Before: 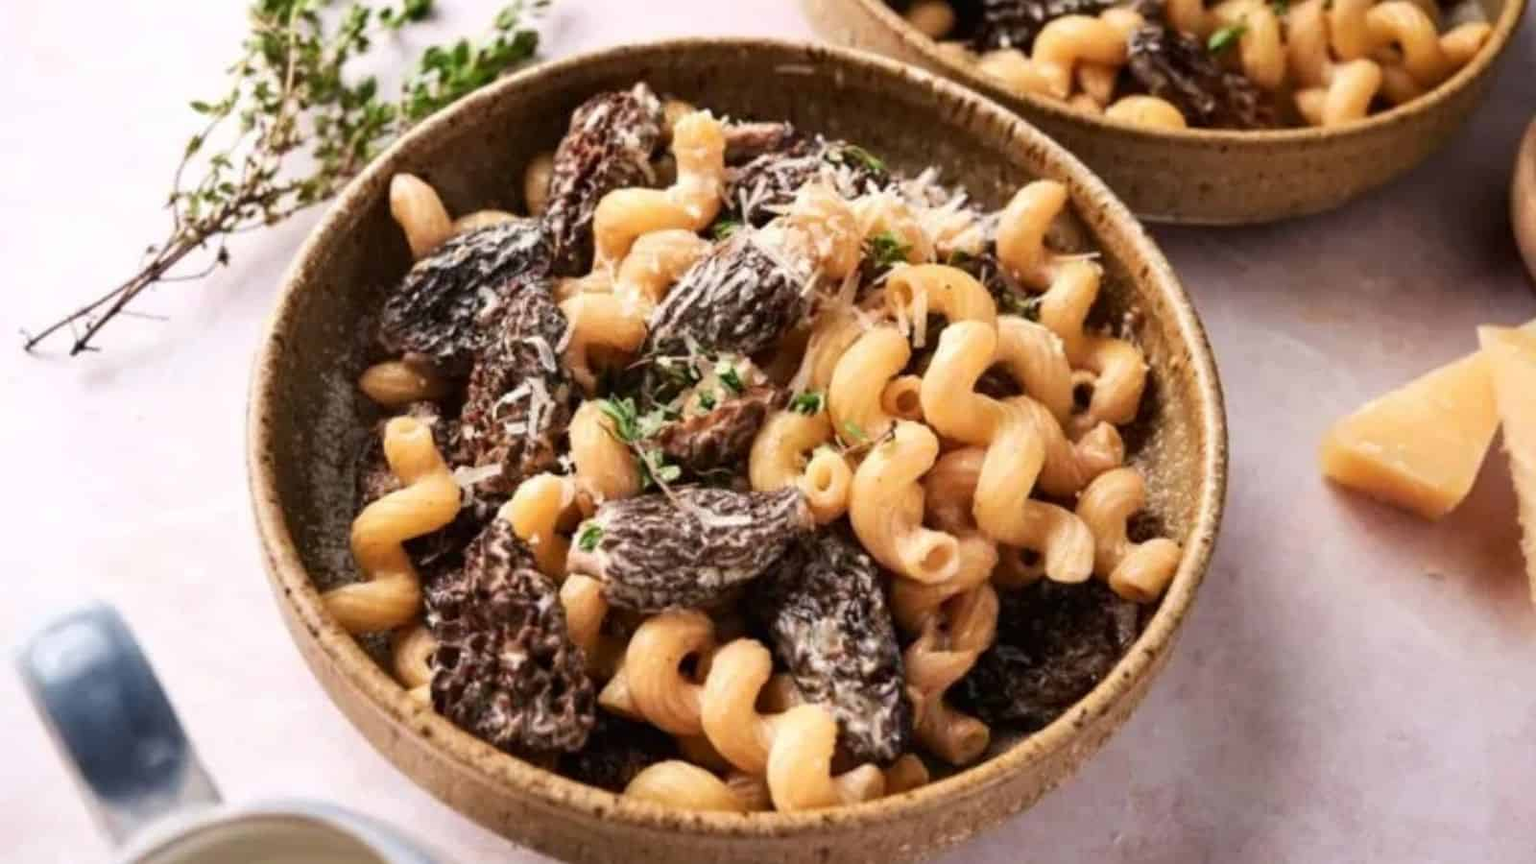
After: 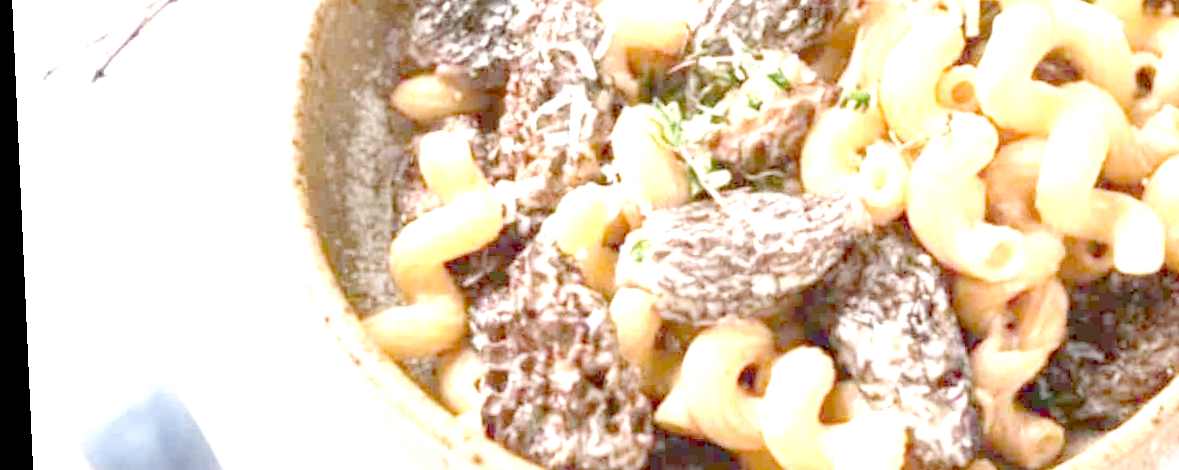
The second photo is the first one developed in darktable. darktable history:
rotate and perspective: rotation -2.56°, automatic cropping off
crop: top 36.498%, right 27.964%, bottom 14.995%
exposure: exposure 0.943 EV
